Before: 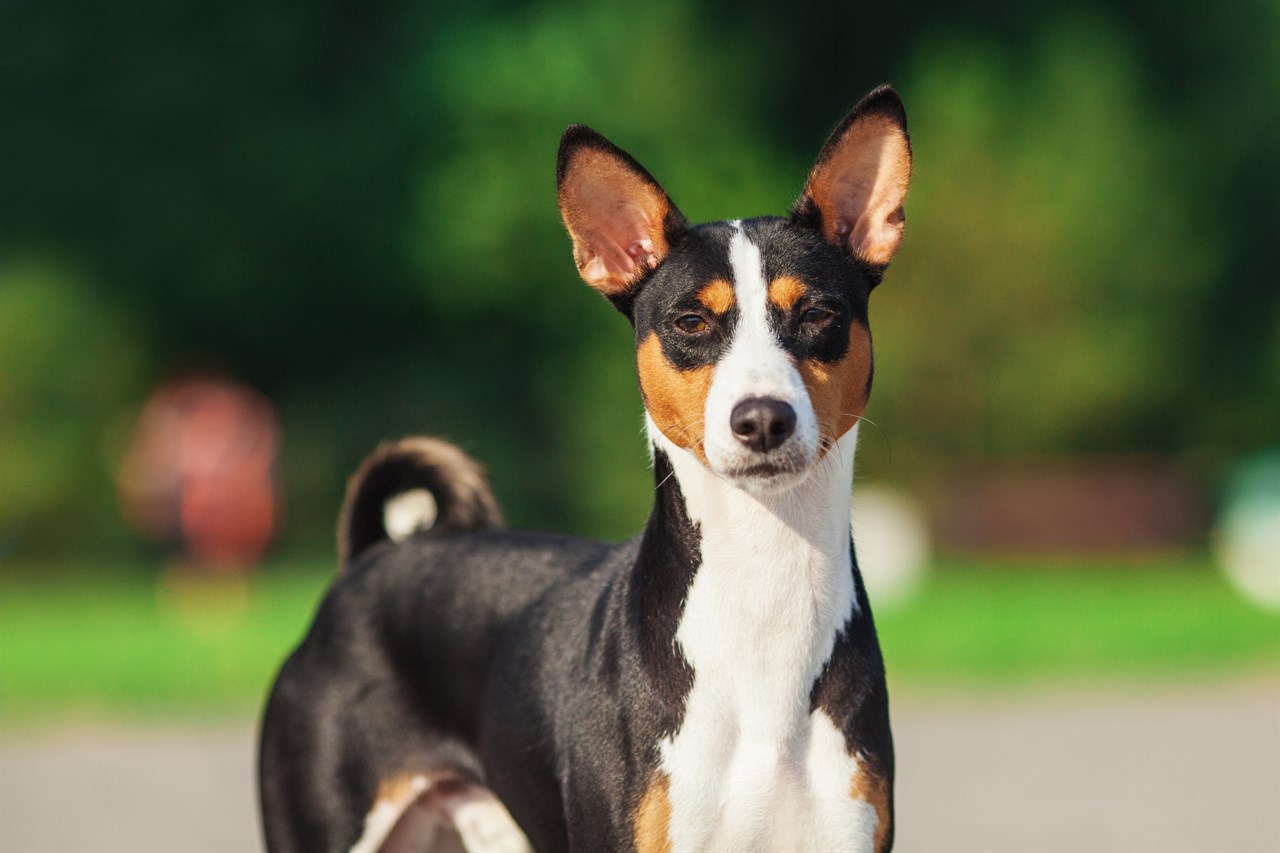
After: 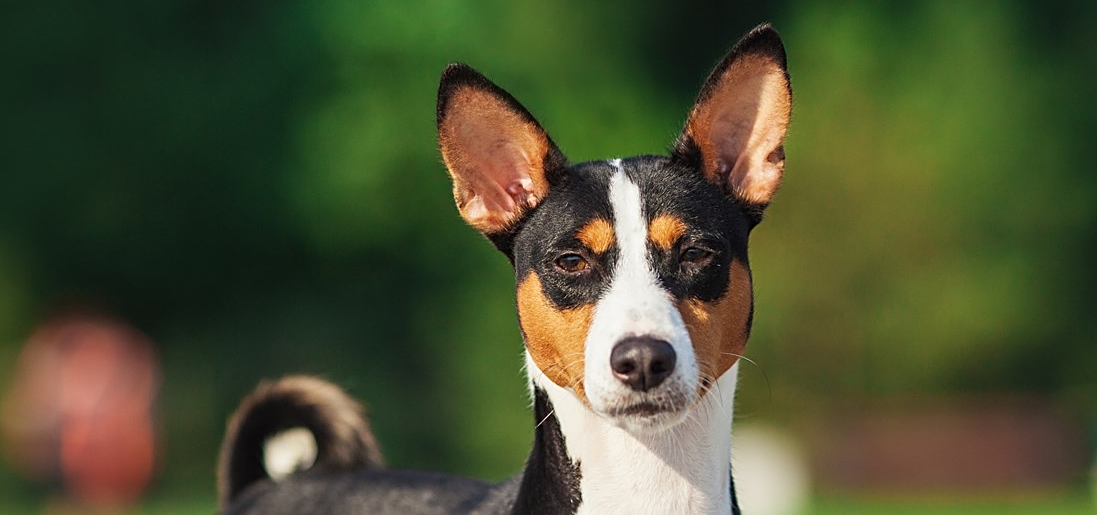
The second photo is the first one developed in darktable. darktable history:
sharpen: on, module defaults
crop and rotate: left 9.426%, top 7.319%, right 4.836%, bottom 32.237%
